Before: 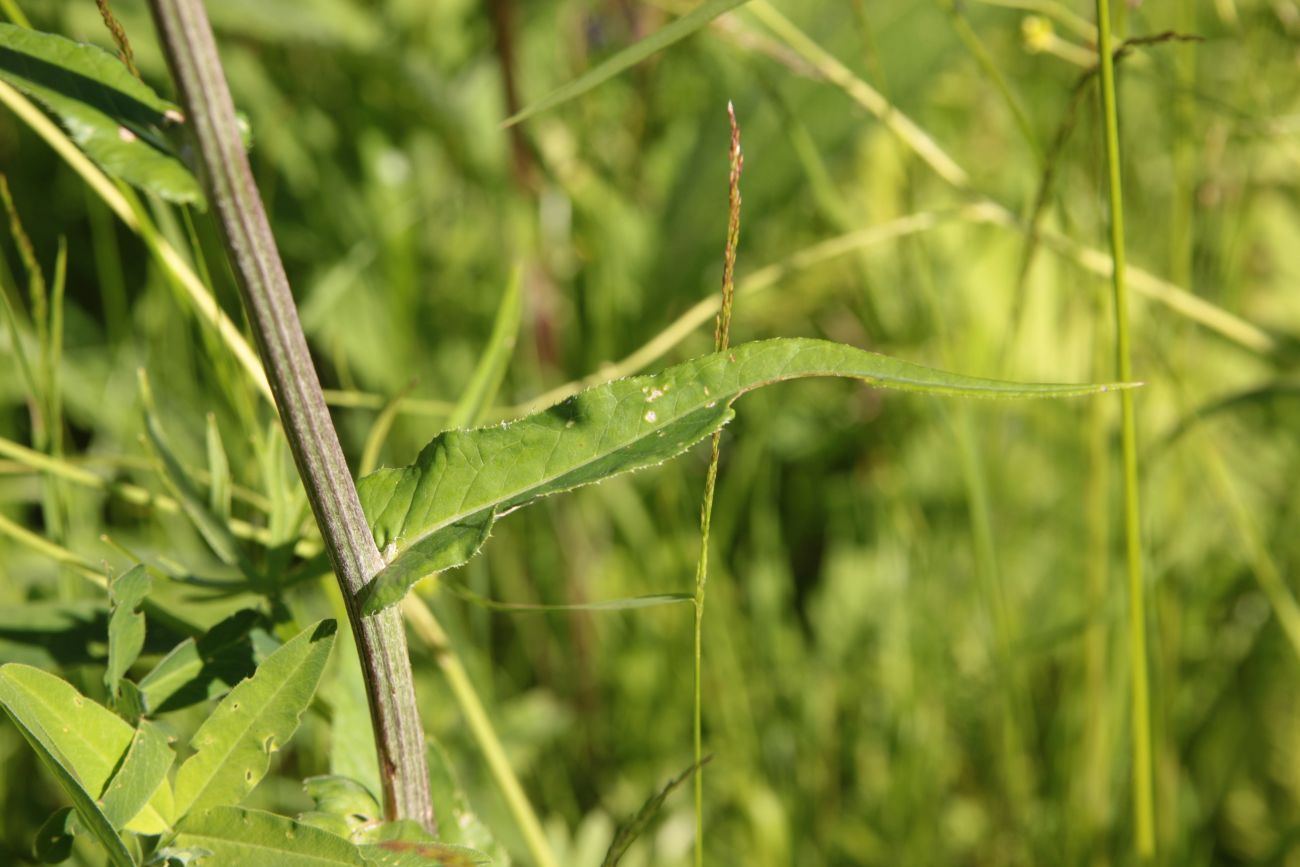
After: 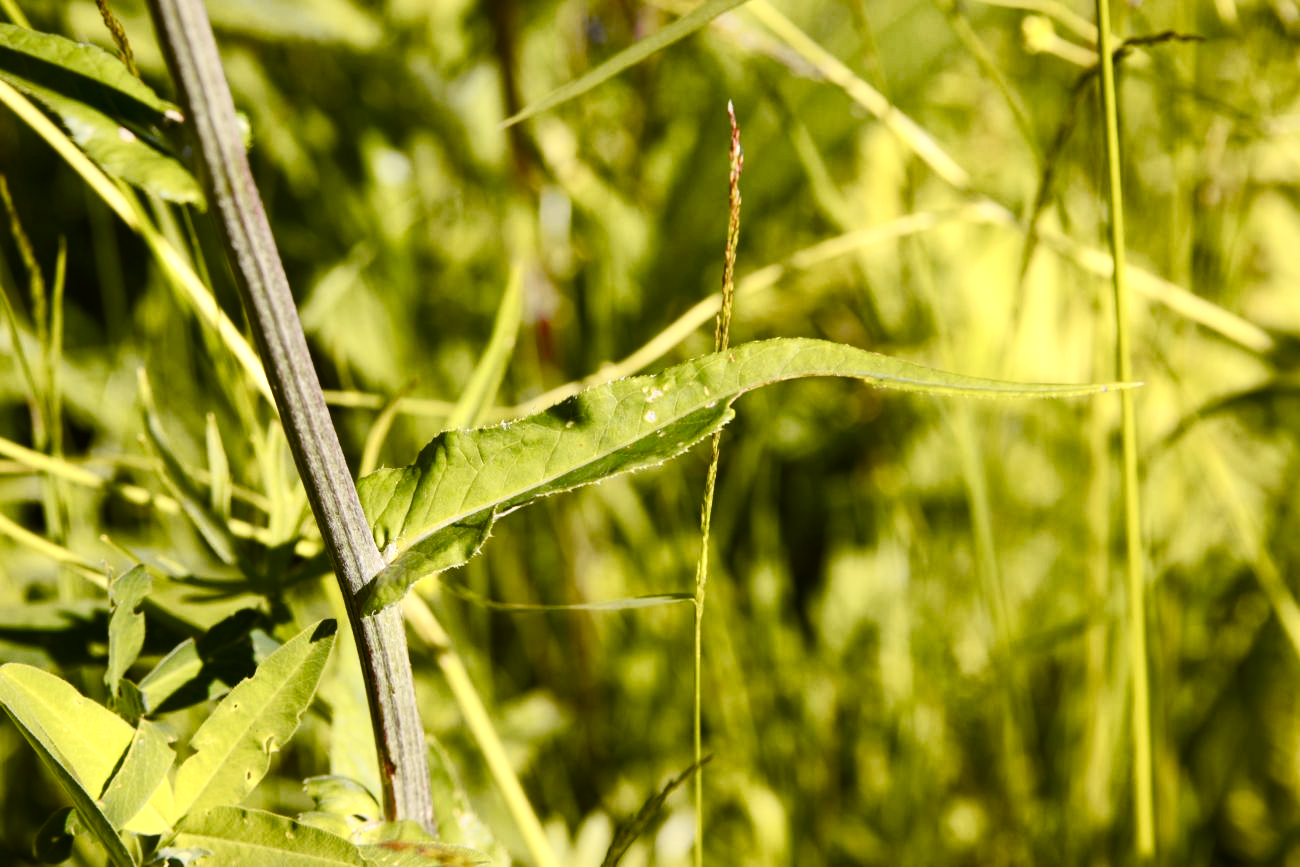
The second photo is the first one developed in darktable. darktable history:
color balance rgb: linear chroma grading › global chroma 15.236%, perceptual saturation grading › global saturation 20%, perceptual saturation grading › highlights -49.724%, perceptual saturation grading › shadows 25.382%, global vibrance 6.382%, contrast 12.216%, saturation formula JzAzBz (2021)
tone curve: curves: ch0 [(0, 0) (0.087, 0.054) (0.281, 0.245) (0.506, 0.526) (0.8, 0.824) (0.994, 0.955)]; ch1 [(0, 0) (0.27, 0.195) (0.406, 0.435) (0.452, 0.474) (0.495, 0.5) (0.514, 0.508) (0.563, 0.584) (0.654, 0.689) (1, 1)]; ch2 [(0, 0) (0.269, 0.299) (0.459, 0.441) (0.498, 0.499) (0.523, 0.52) (0.551, 0.549) (0.633, 0.625) (0.659, 0.681) (0.718, 0.764) (1, 1)], color space Lab, independent channels, preserve colors none
